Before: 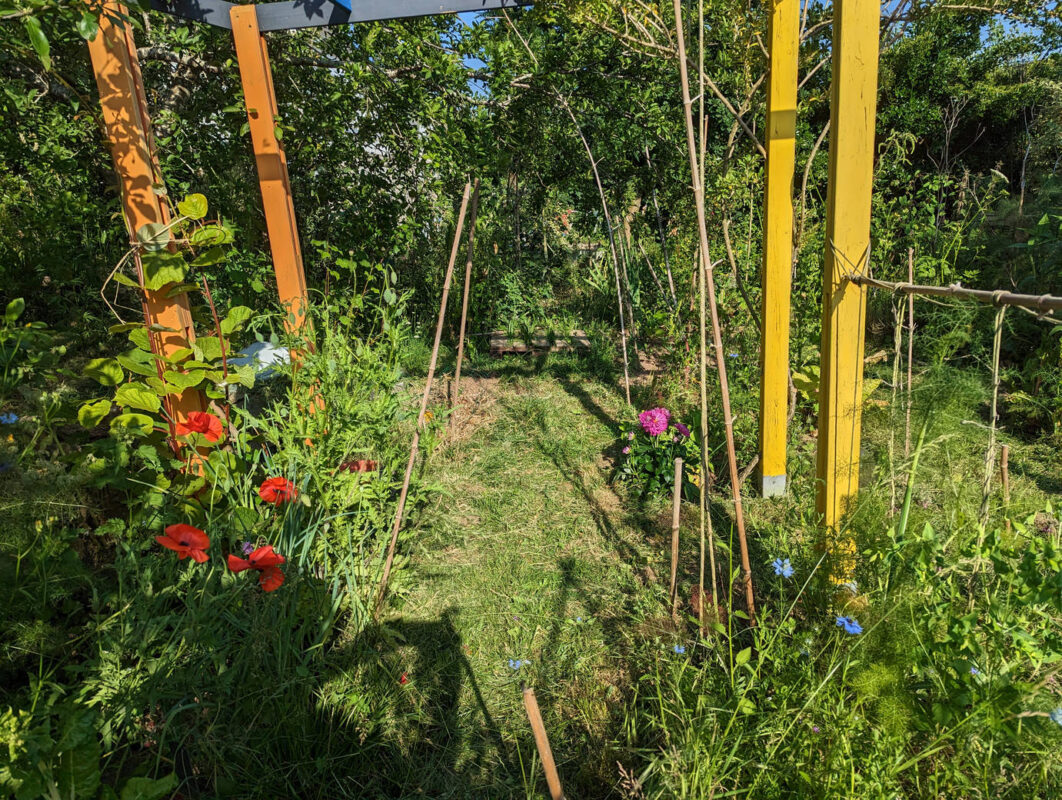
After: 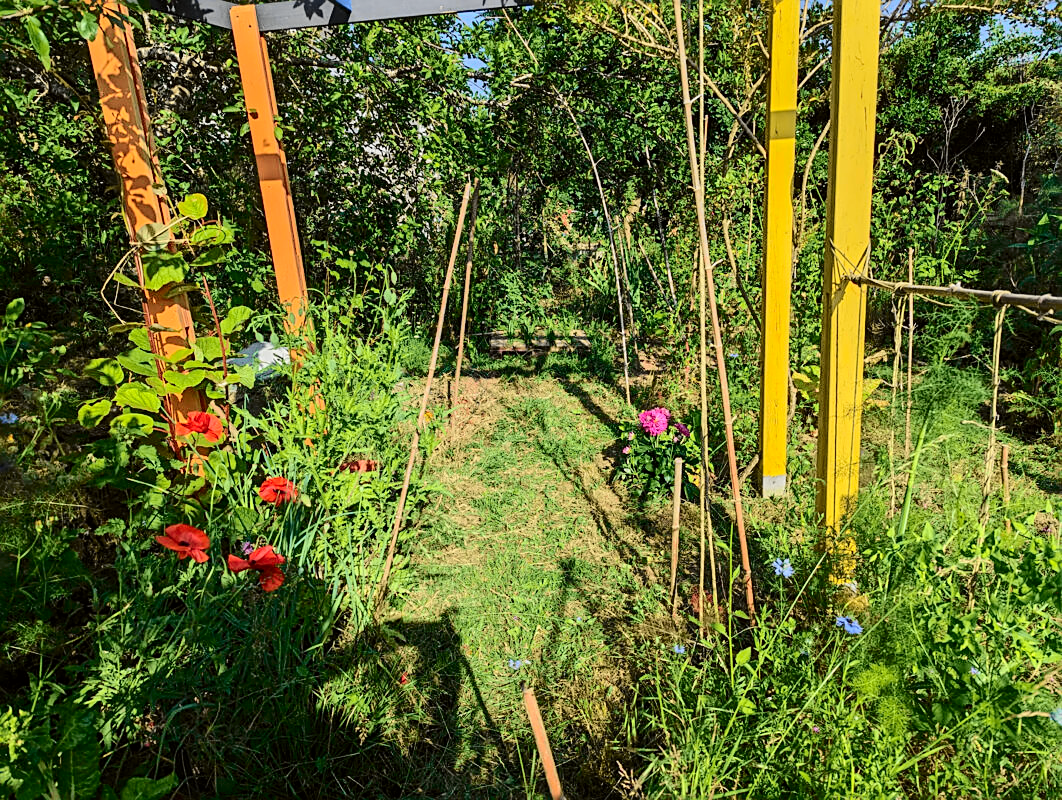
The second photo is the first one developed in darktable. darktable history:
sharpen: on, module defaults
tone curve: curves: ch0 [(0.014, 0) (0.13, 0.09) (0.227, 0.211) (0.33, 0.395) (0.494, 0.615) (0.662, 0.76) (0.795, 0.846) (1, 0.969)]; ch1 [(0, 0) (0.366, 0.367) (0.447, 0.416) (0.473, 0.484) (0.504, 0.502) (0.525, 0.518) (0.564, 0.601) (0.634, 0.66) (0.746, 0.804) (1, 1)]; ch2 [(0, 0) (0.333, 0.346) (0.375, 0.375) (0.424, 0.43) (0.476, 0.498) (0.496, 0.505) (0.517, 0.522) (0.548, 0.548) (0.579, 0.618) (0.651, 0.674) (0.688, 0.728) (1, 1)], color space Lab, independent channels, preserve colors none
